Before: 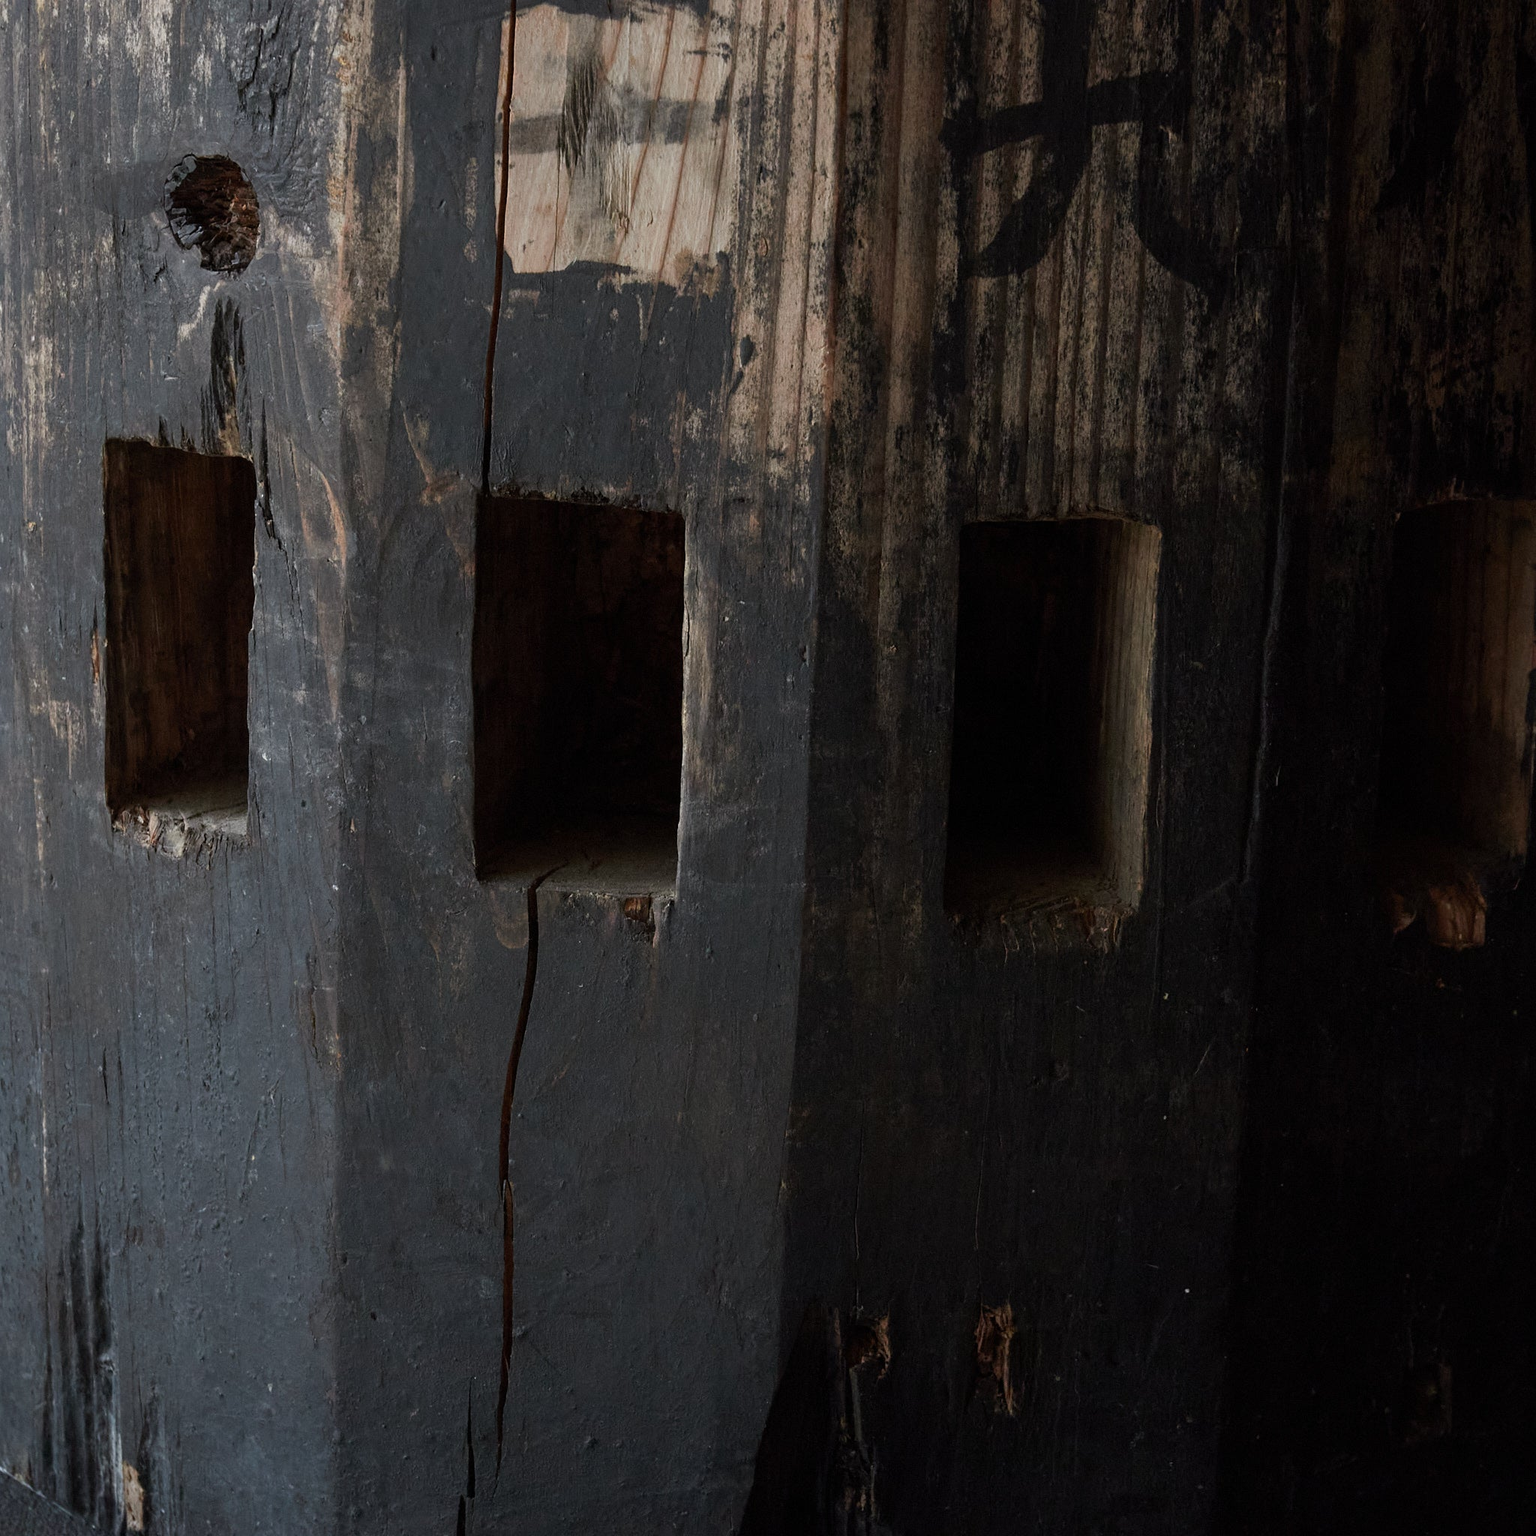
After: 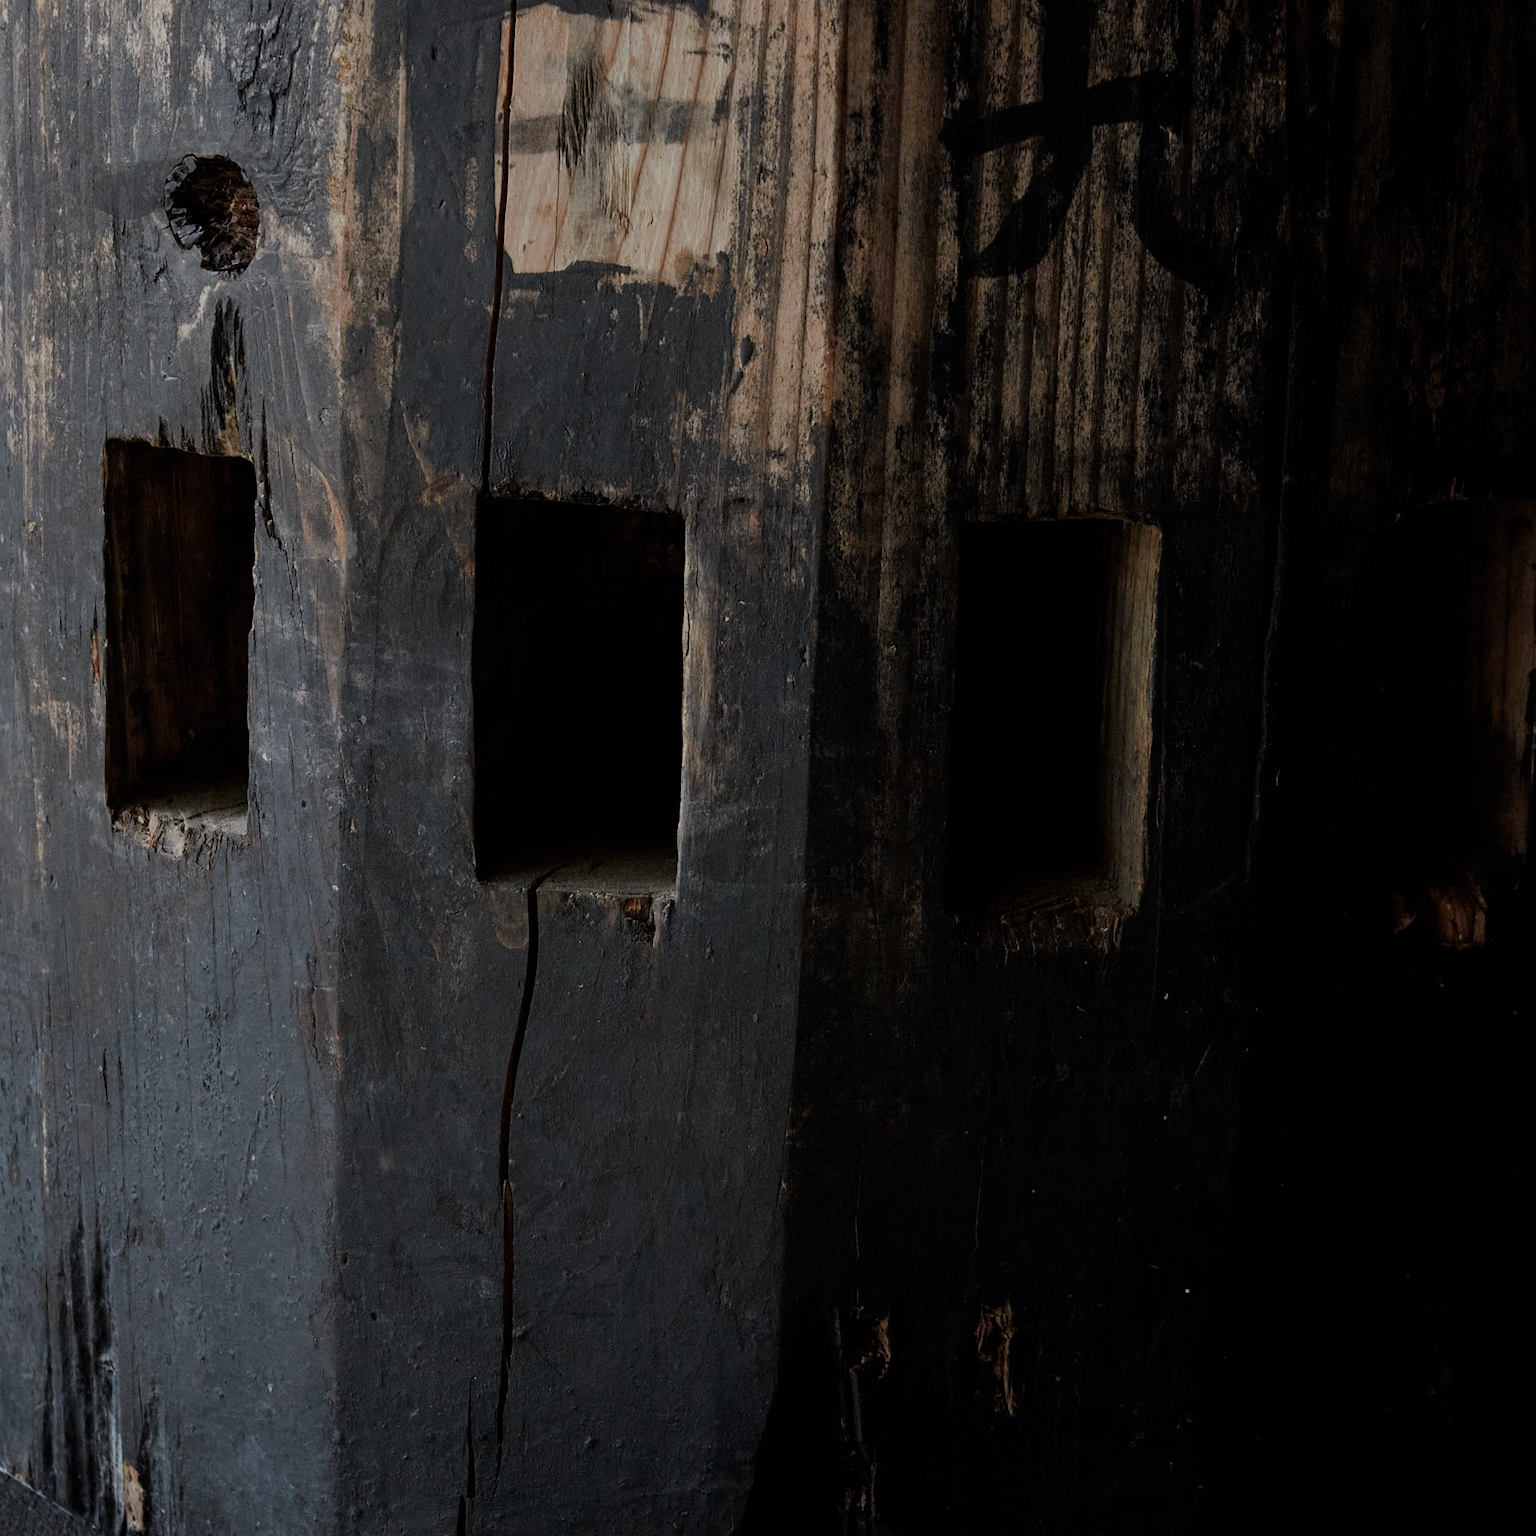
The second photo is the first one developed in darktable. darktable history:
color zones: curves: ch0 [(0.11, 0.396) (0.195, 0.36) (0.25, 0.5) (0.303, 0.412) (0.357, 0.544) (0.75, 0.5) (0.967, 0.328)]; ch1 [(0, 0.468) (0.112, 0.512) (0.202, 0.6) (0.25, 0.5) (0.307, 0.352) (0.357, 0.544) (0.75, 0.5) (0.963, 0.524)]
filmic rgb: black relative exposure -7.65 EV, white relative exposure 4.56 EV, hardness 3.61
